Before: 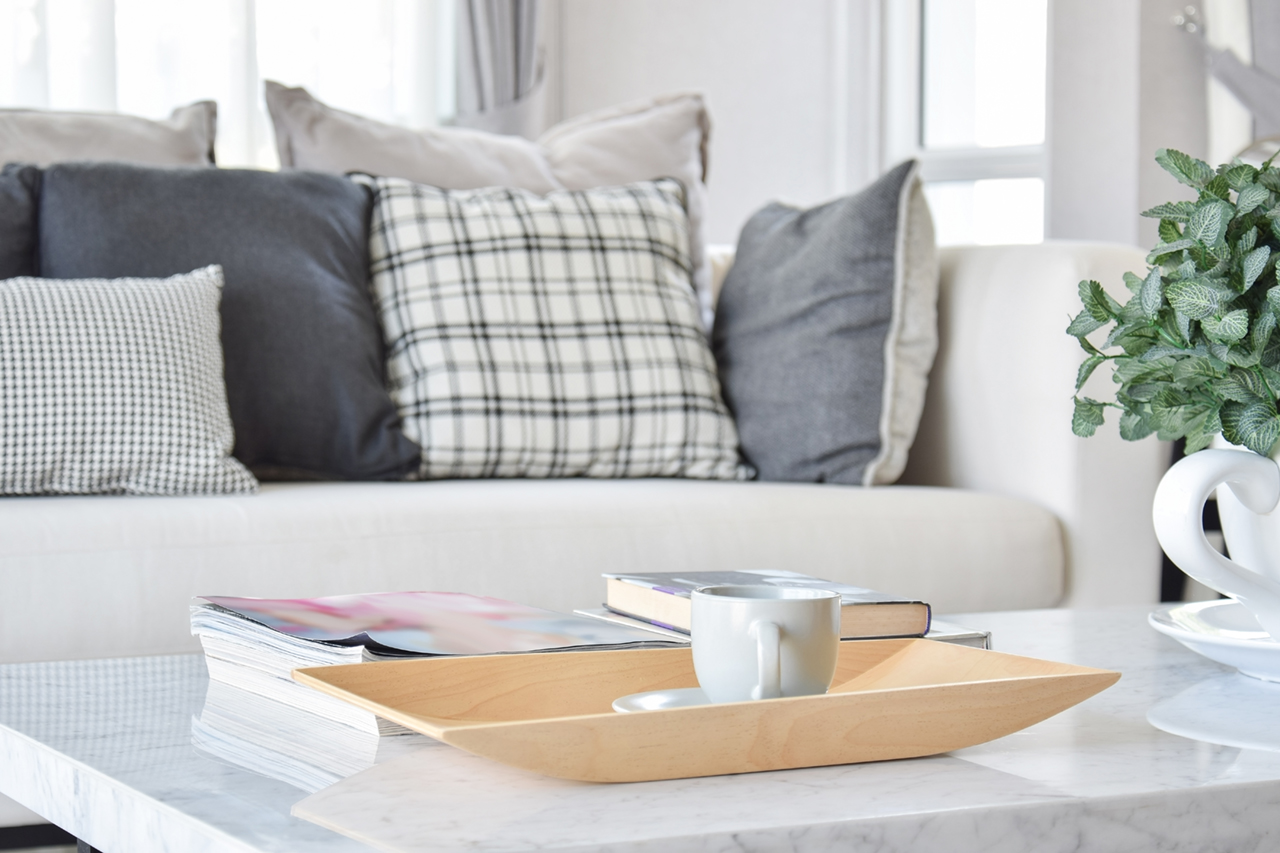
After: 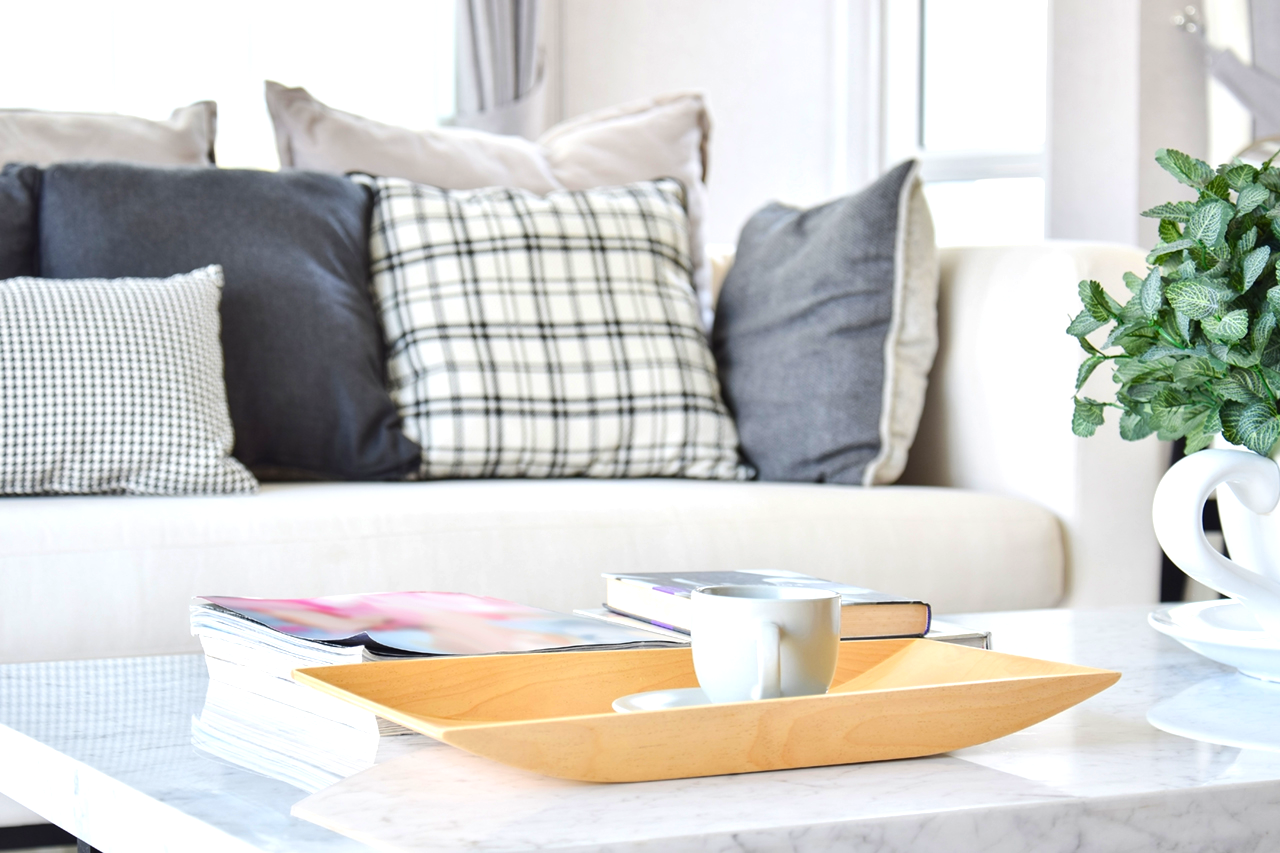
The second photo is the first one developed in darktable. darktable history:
tone equalizer: -8 EV -0.417 EV, -7 EV -0.389 EV, -6 EV -0.333 EV, -5 EV -0.222 EV, -3 EV 0.222 EV, -2 EV 0.333 EV, -1 EV 0.389 EV, +0 EV 0.417 EV, edges refinement/feathering 500, mask exposure compensation -1.57 EV, preserve details no
color balance rgb: linear chroma grading › global chroma 15%, perceptual saturation grading › global saturation 30%
